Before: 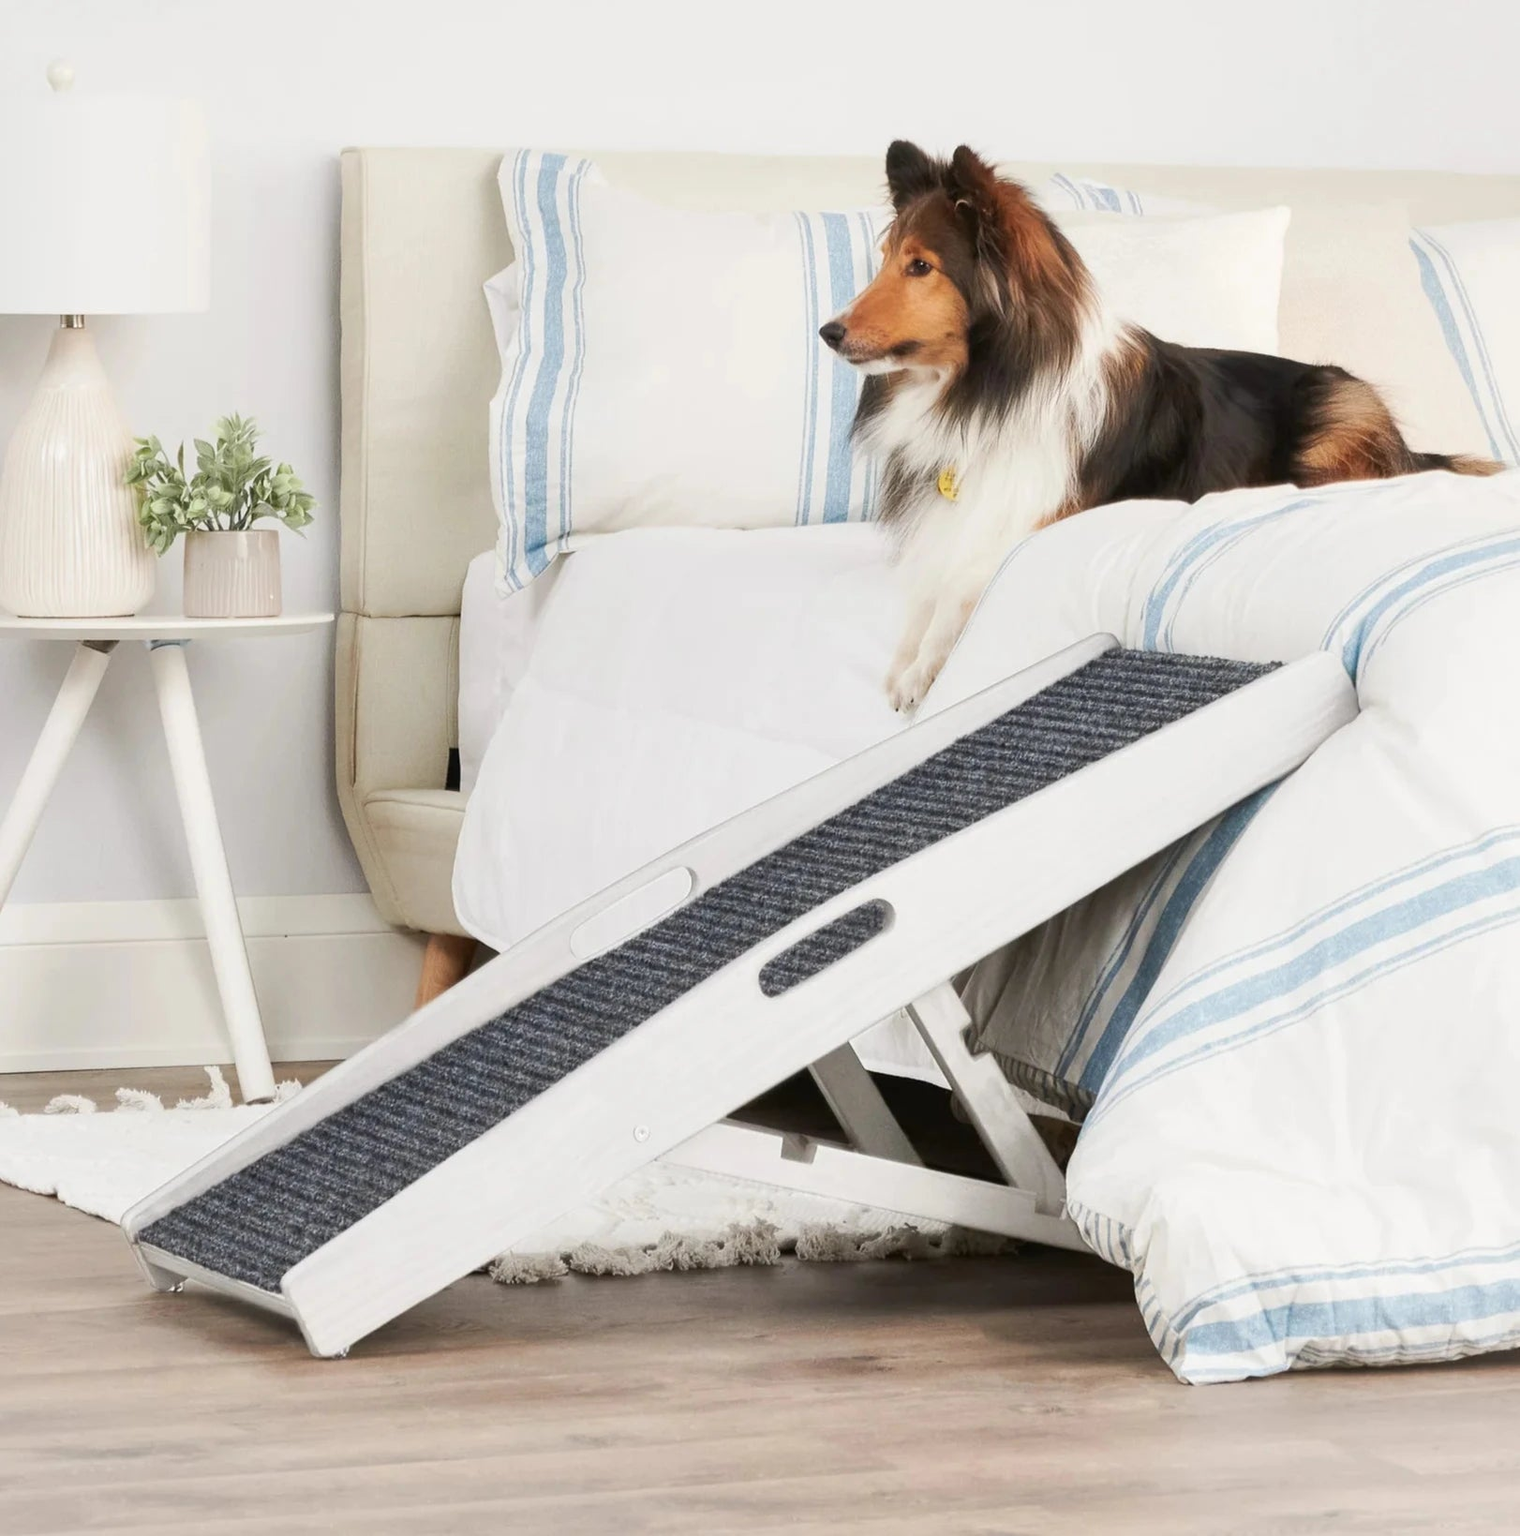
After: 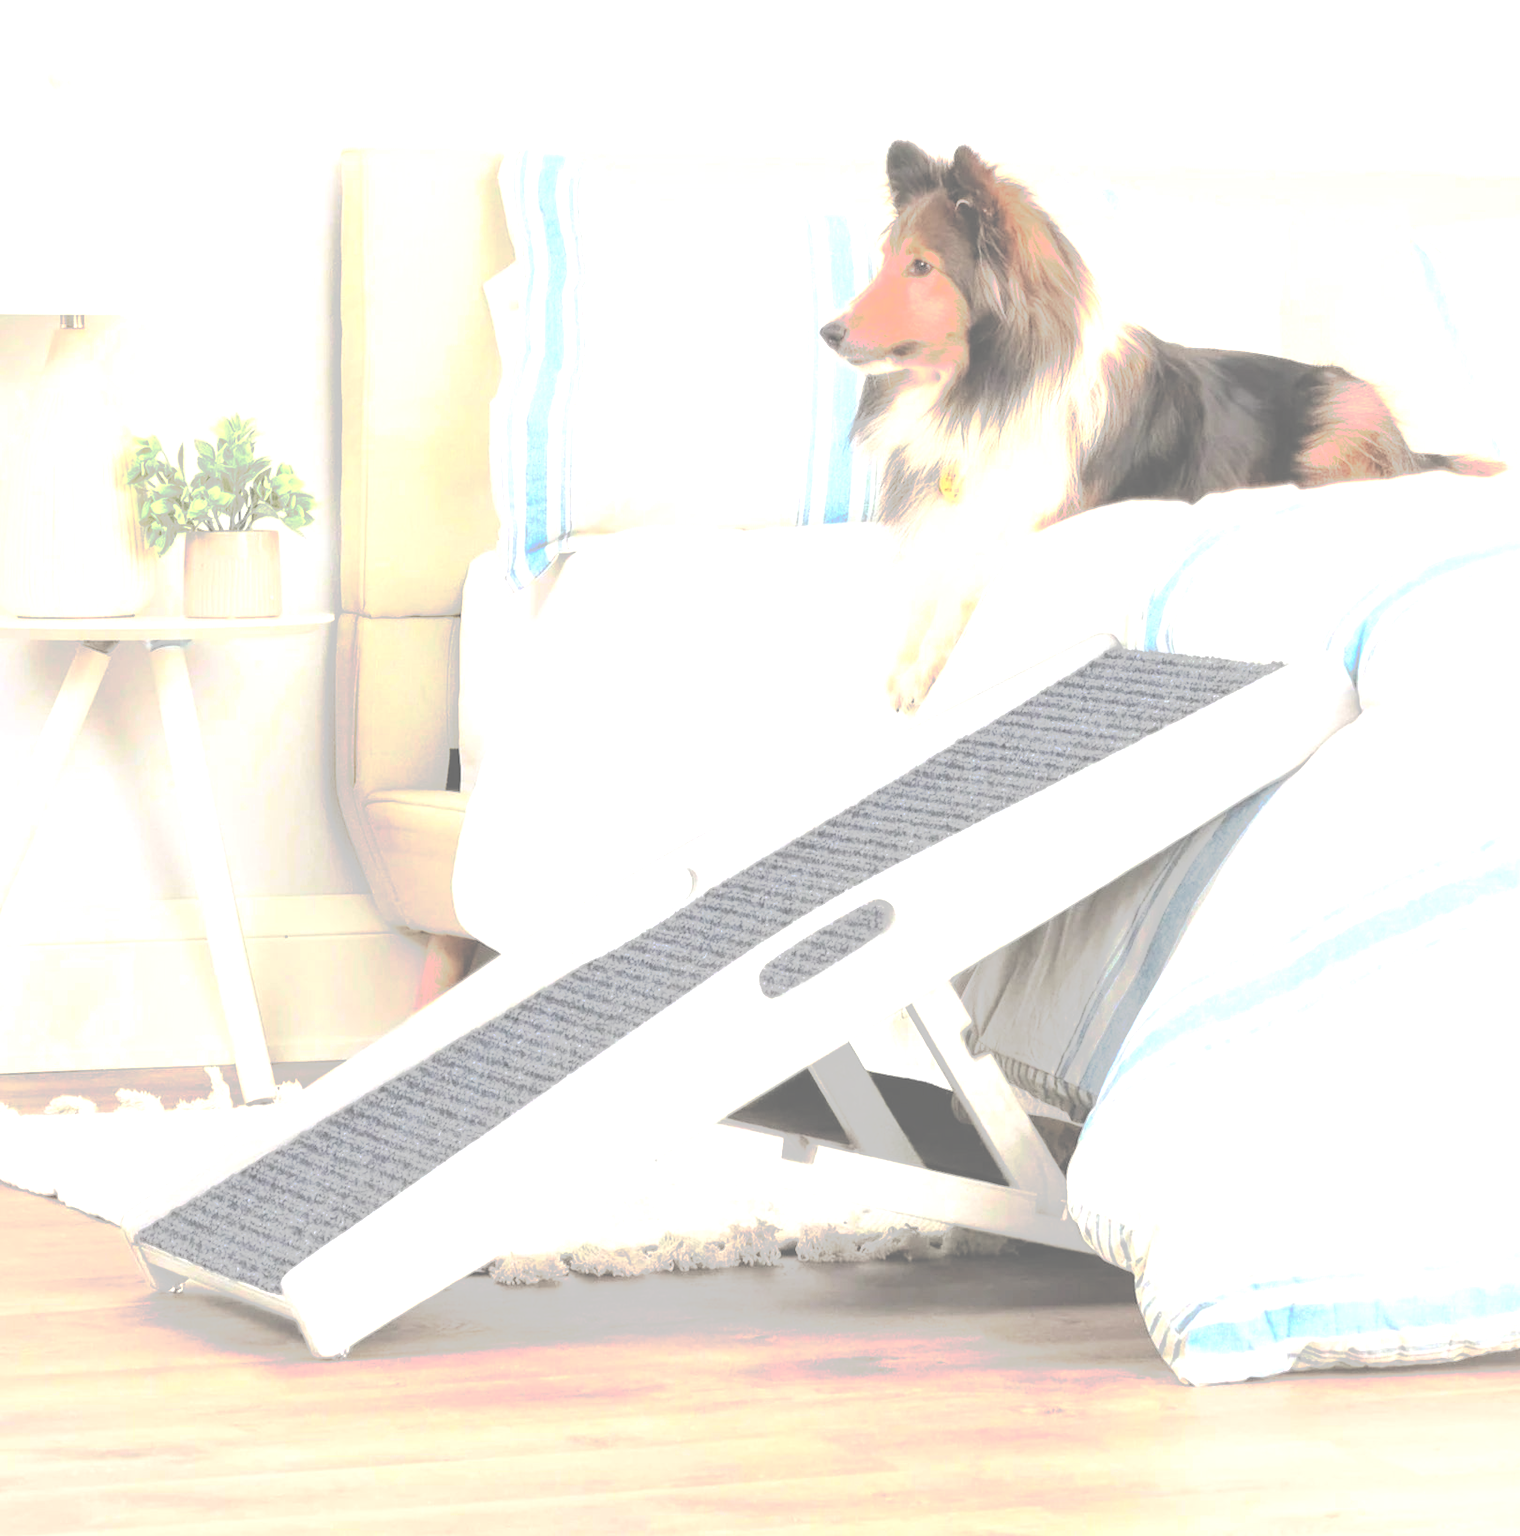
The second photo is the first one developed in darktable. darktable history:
contrast brightness saturation: brightness 1
tone equalizer: -8 EV -1.08 EV, -7 EV -1.01 EV, -6 EV -0.867 EV, -5 EV -0.578 EV, -3 EV 0.578 EV, -2 EV 0.867 EV, -1 EV 1.01 EV, +0 EV 1.08 EV, edges refinement/feathering 500, mask exposure compensation -1.57 EV, preserve details no
tone curve: curves: ch0 [(0, 0) (0.003, 0.437) (0.011, 0.438) (0.025, 0.441) (0.044, 0.441) (0.069, 0.441) (0.1, 0.444) (0.136, 0.447) (0.177, 0.452) (0.224, 0.457) (0.277, 0.466) (0.335, 0.485) (0.399, 0.514) (0.468, 0.558) (0.543, 0.616) (0.623, 0.686) (0.709, 0.76) (0.801, 0.803) (0.898, 0.825) (1, 1)], preserve colors none
